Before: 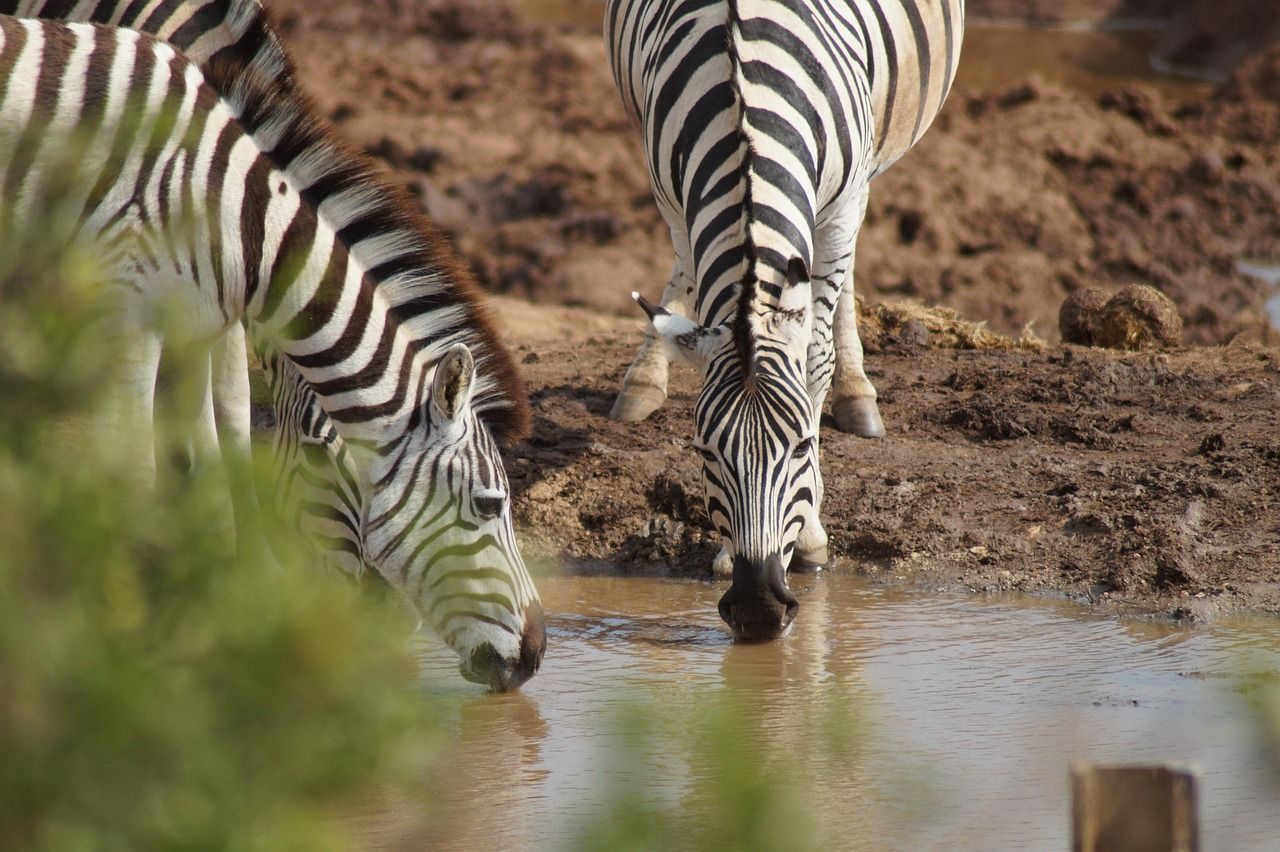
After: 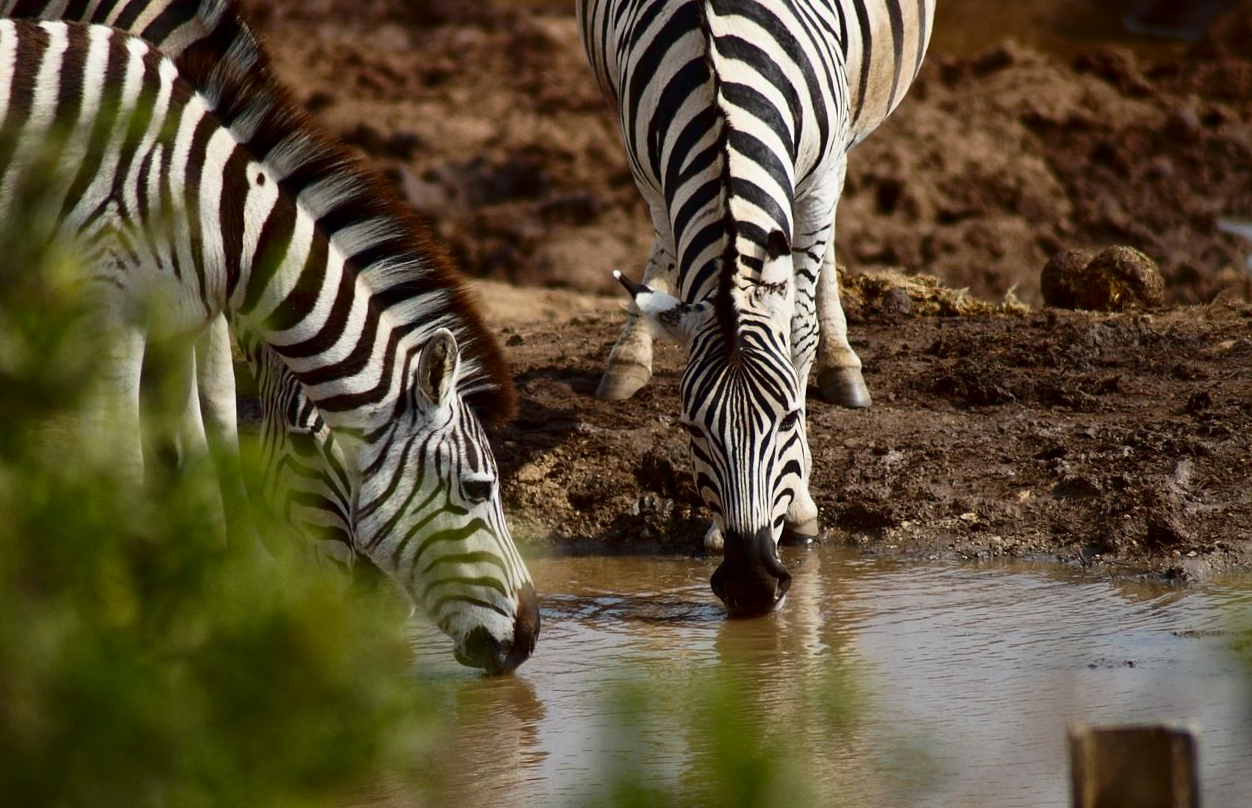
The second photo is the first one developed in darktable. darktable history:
contrast brightness saturation: contrast 0.19, brightness -0.24, saturation 0.11
rotate and perspective: rotation -2°, crop left 0.022, crop right 0.978, crop top 0.049, crop bottom 0.951
